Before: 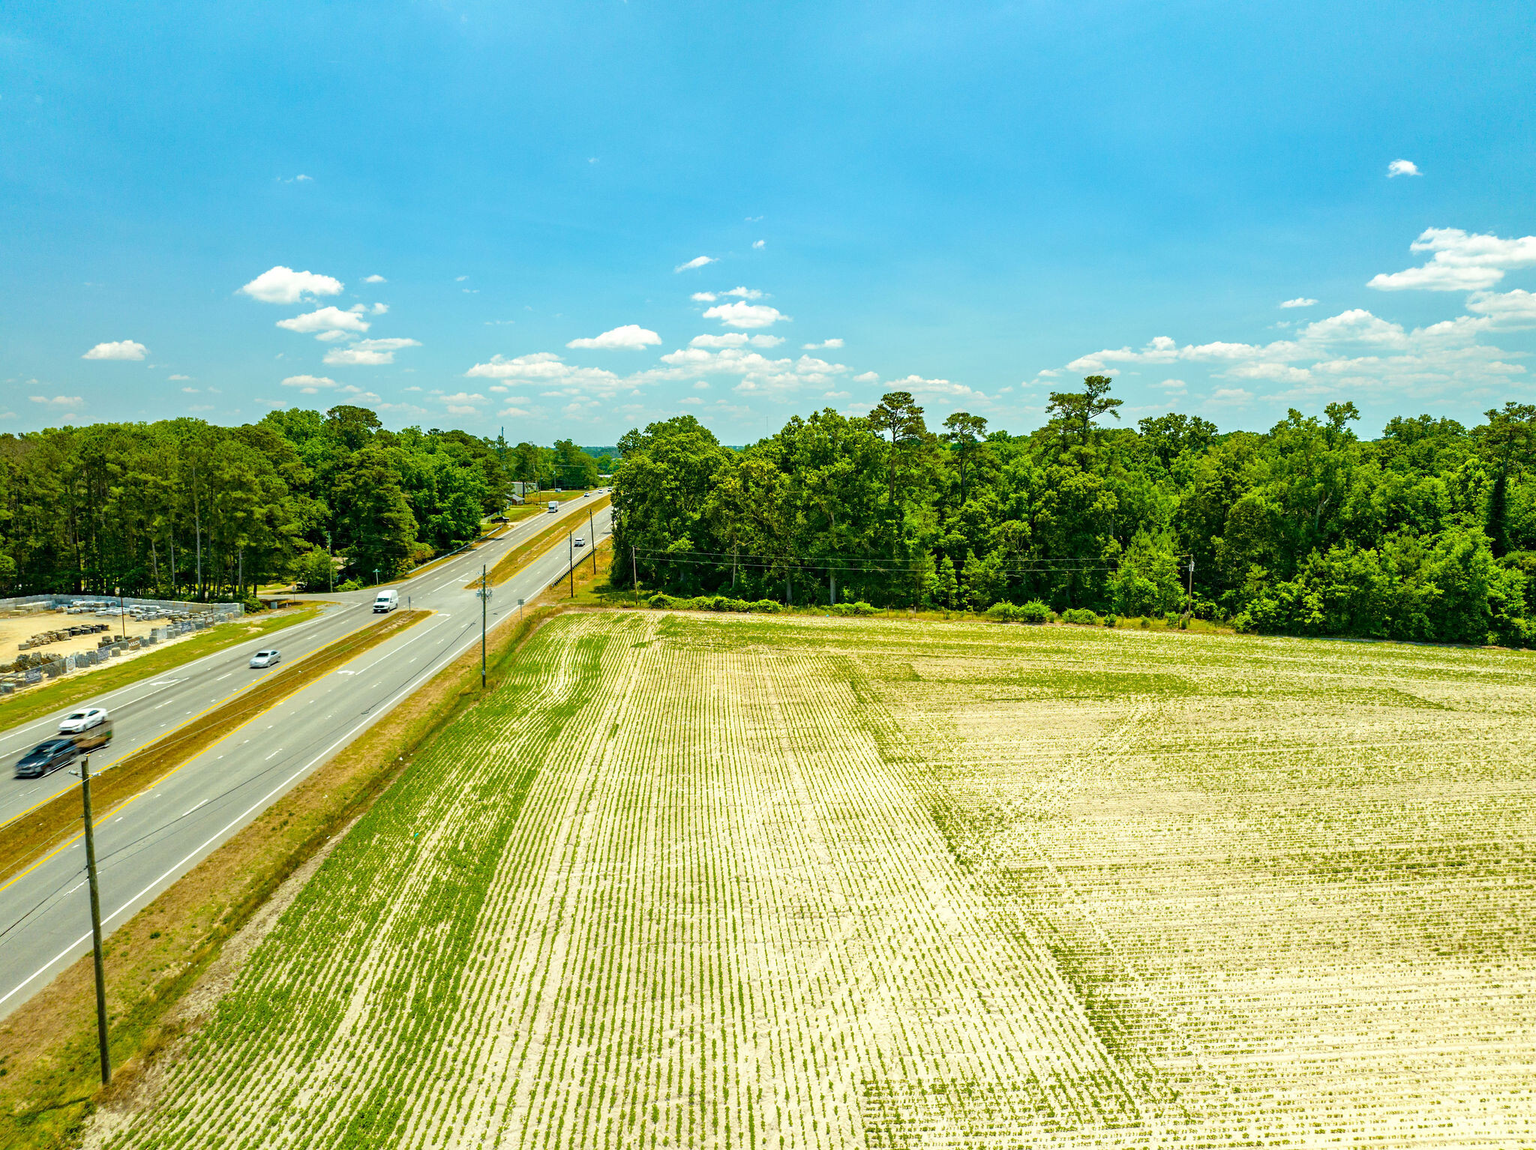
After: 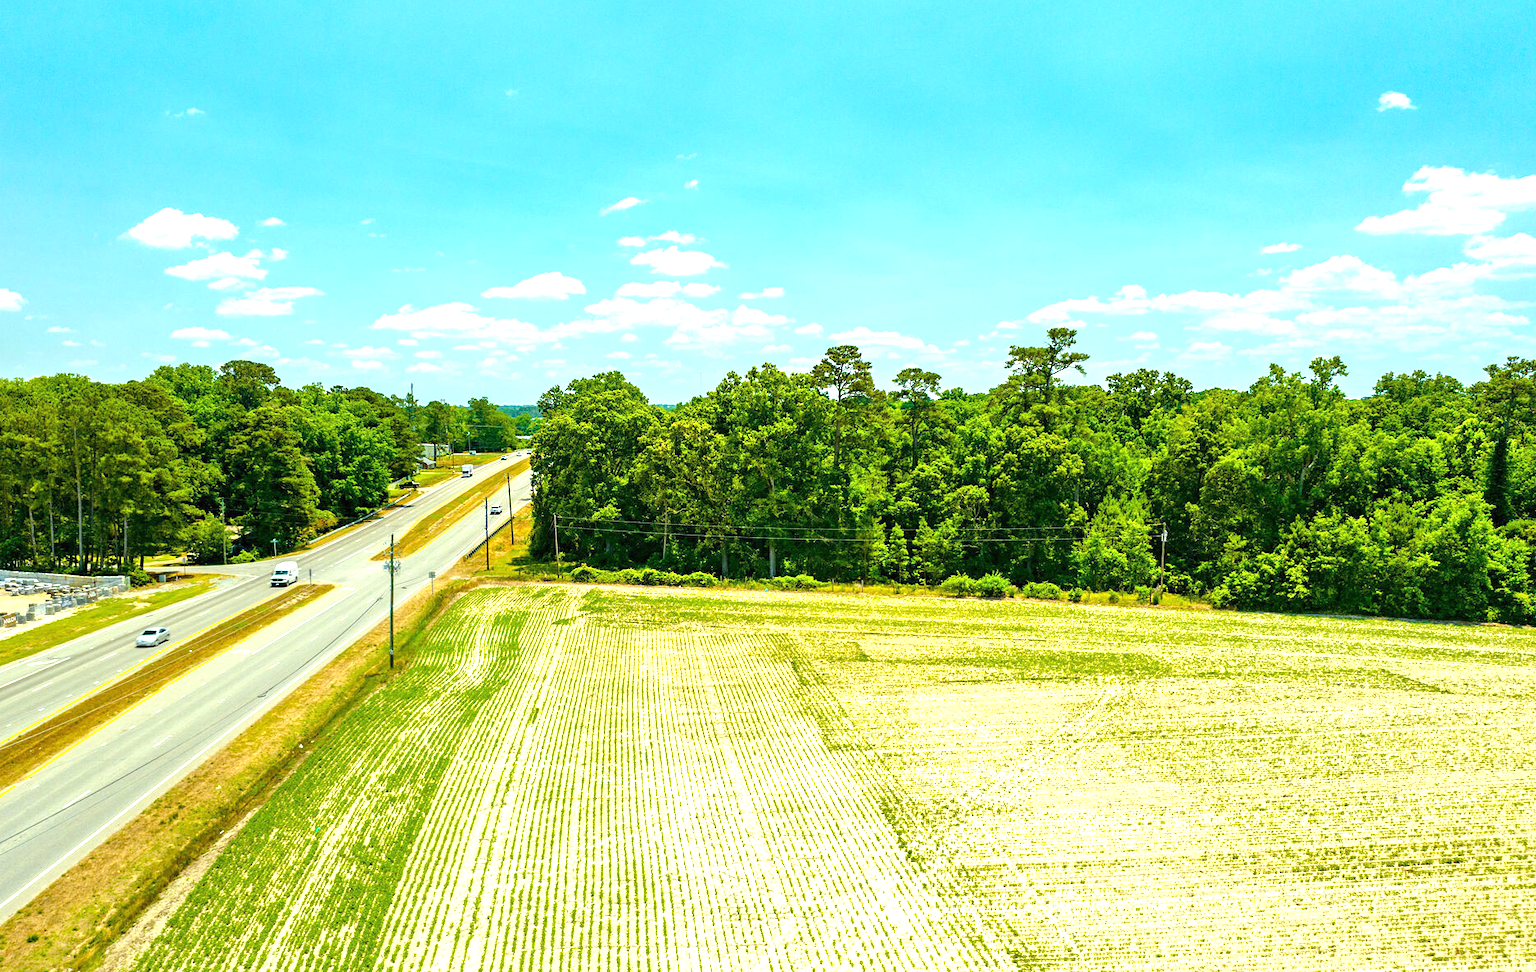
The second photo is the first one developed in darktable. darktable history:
crop: left 8.155%, top 6.611%, bottom 15.385%
exposure: black level correction 0, exposure 0.7 EV, compensate exposure bias true, compensate highlight preservation false
